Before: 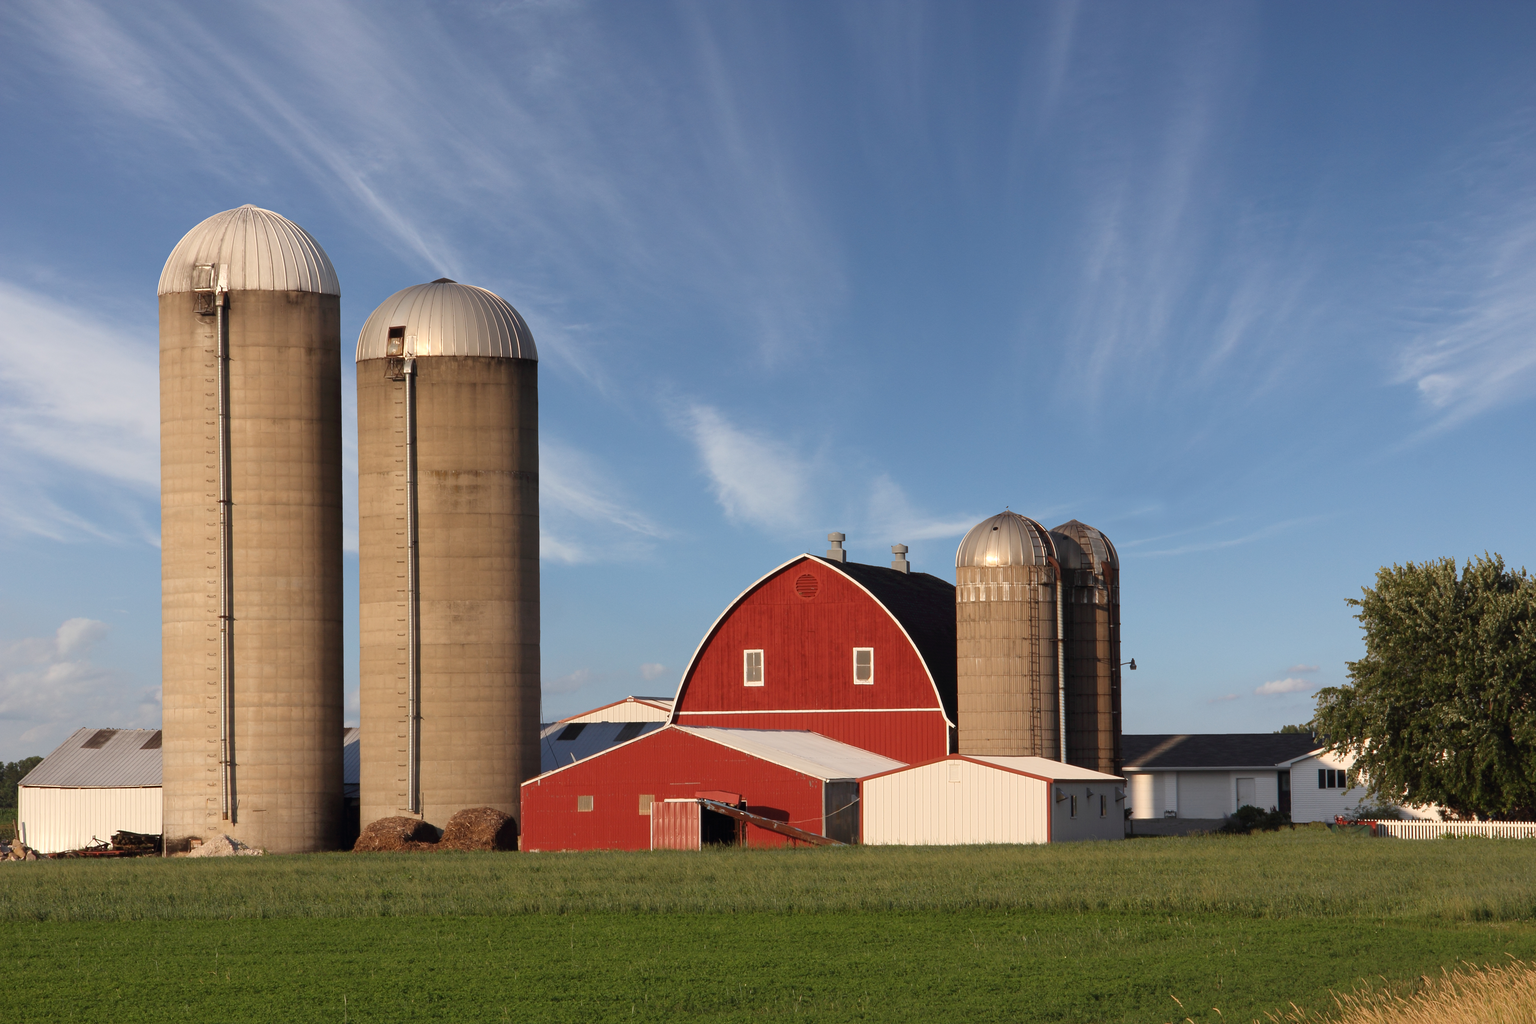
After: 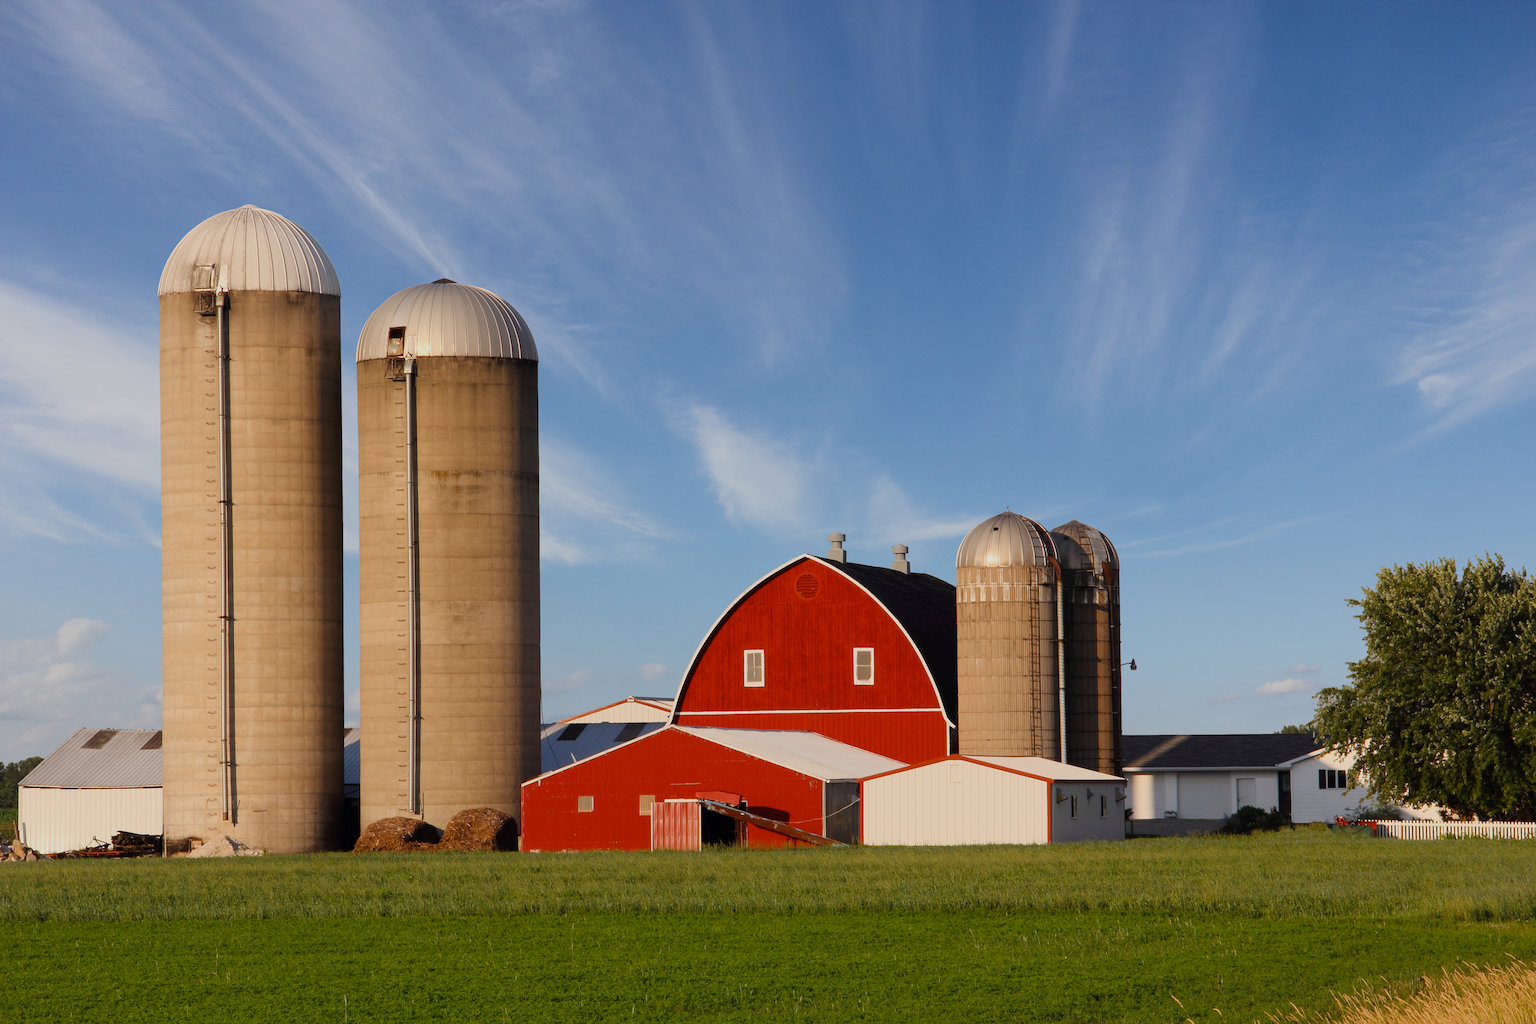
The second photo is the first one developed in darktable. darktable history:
filmic rgb: black relative exposure -16 EV, white relative exposure 4.93 EV, hardness 6.24
exposure: exposure 0.203 EV, compensate highlight preservation false
color balance rgb: linear chroma grading › global chroma 14.803%, perceptual saturation grading › global saturation 1.214%, perceptual saturation grading › highlights -2.528%, perceptual saturation grading › mid-tones 3.899%, perceptual saturation grading › shadows 8.351%, saturation formula JzAzBz (2021)
